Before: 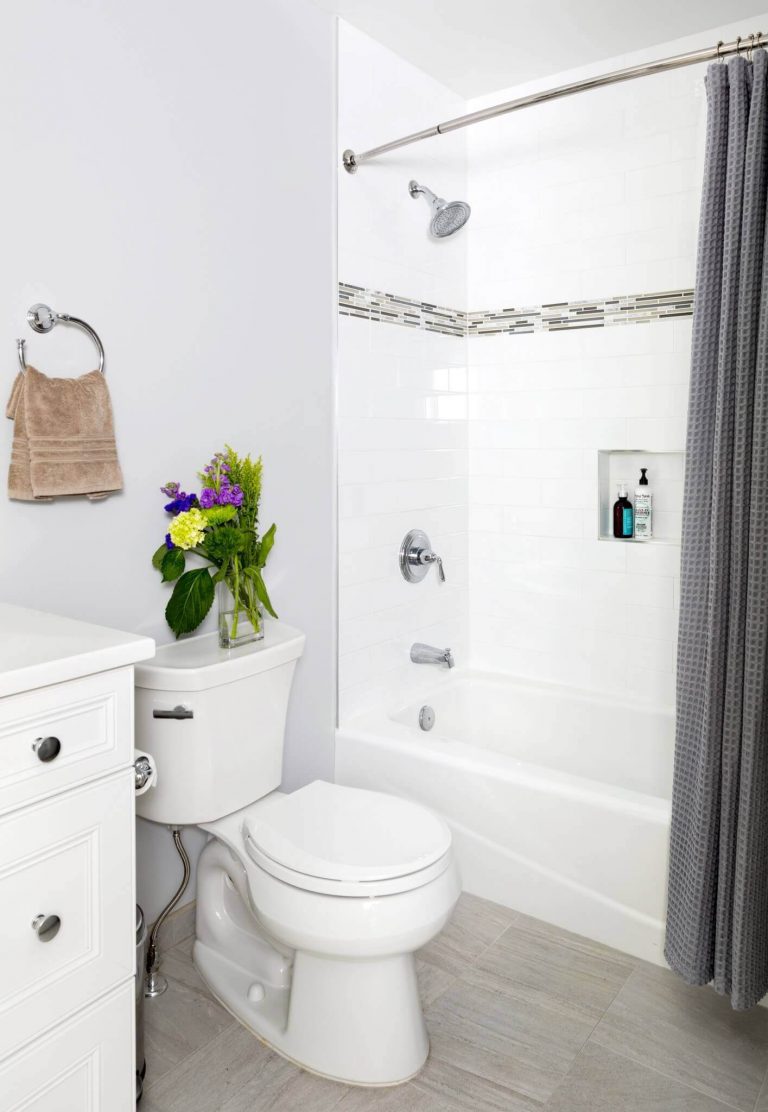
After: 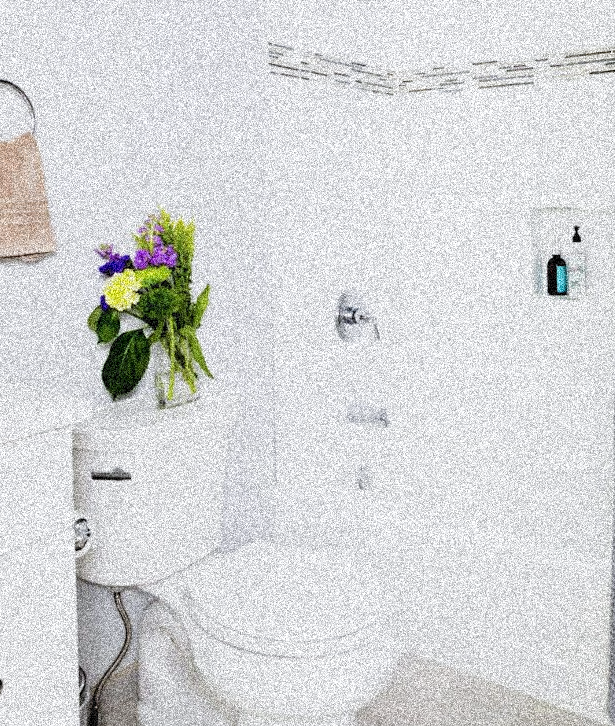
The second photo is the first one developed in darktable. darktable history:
white balance: red 0.983, blue 1.036
rotate and perspective: rotation -4.2°, shear 0.006, automatic cropping off
exposure: exposure 0.64 EV, compensate highlight preservation false
contrast brightness saturation: contrast -0.08, brightness -0.04, saturation -0.11
grain: coarseness 3.75 ISO, strength 100%, mid-tones bias 0%
filmic rgb: black relative exposure -5 EV, hardness 2.88, contrast 1.4, highlights saturation mix -30%
crop and rotate: angle -3.37°, left 9.79%, top 20.73%, right 12.42%, bottom 11.82%
